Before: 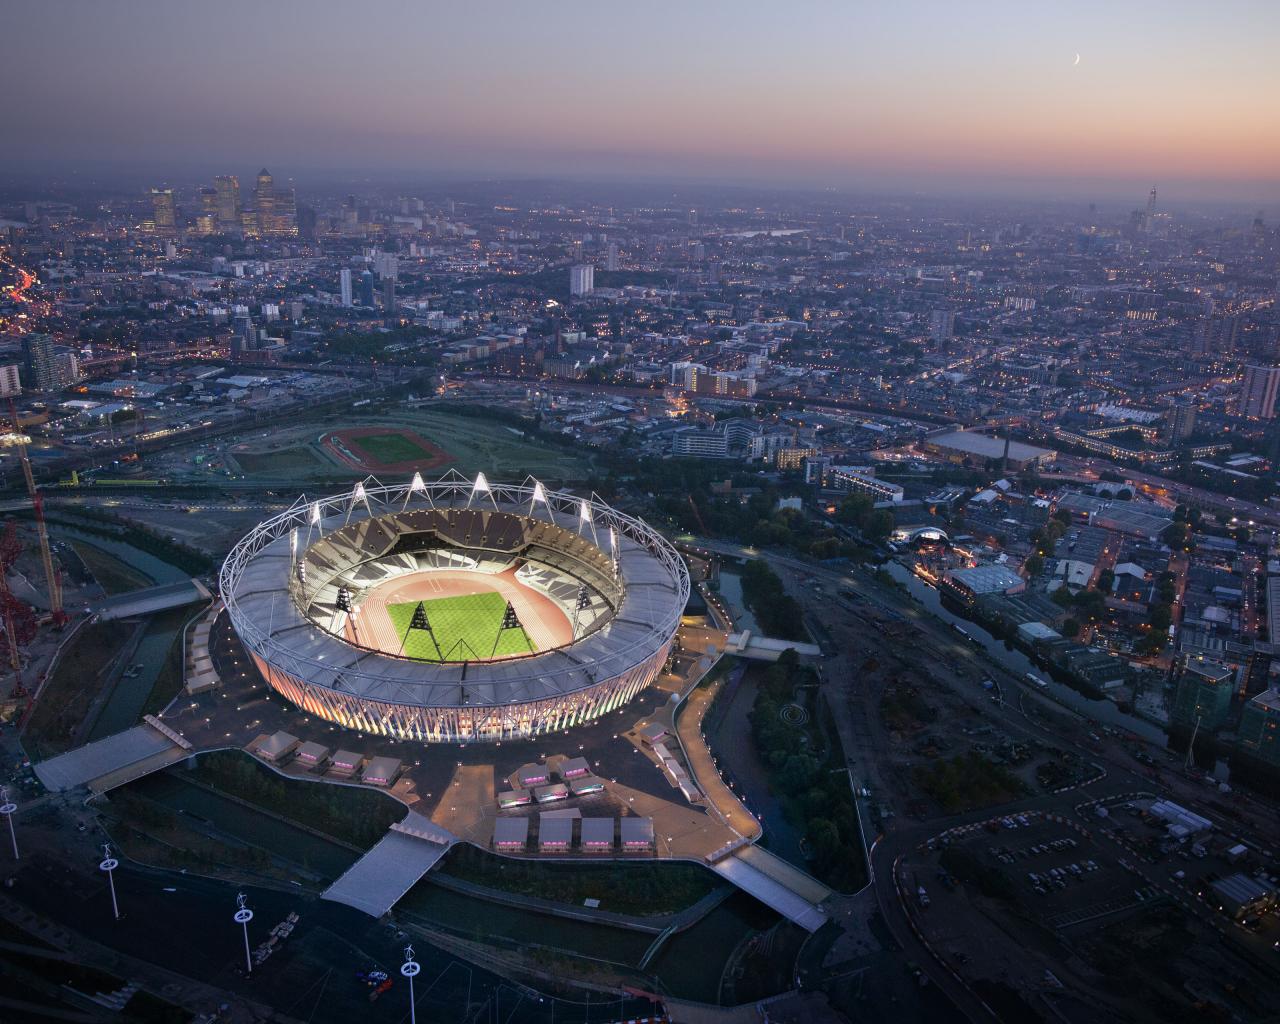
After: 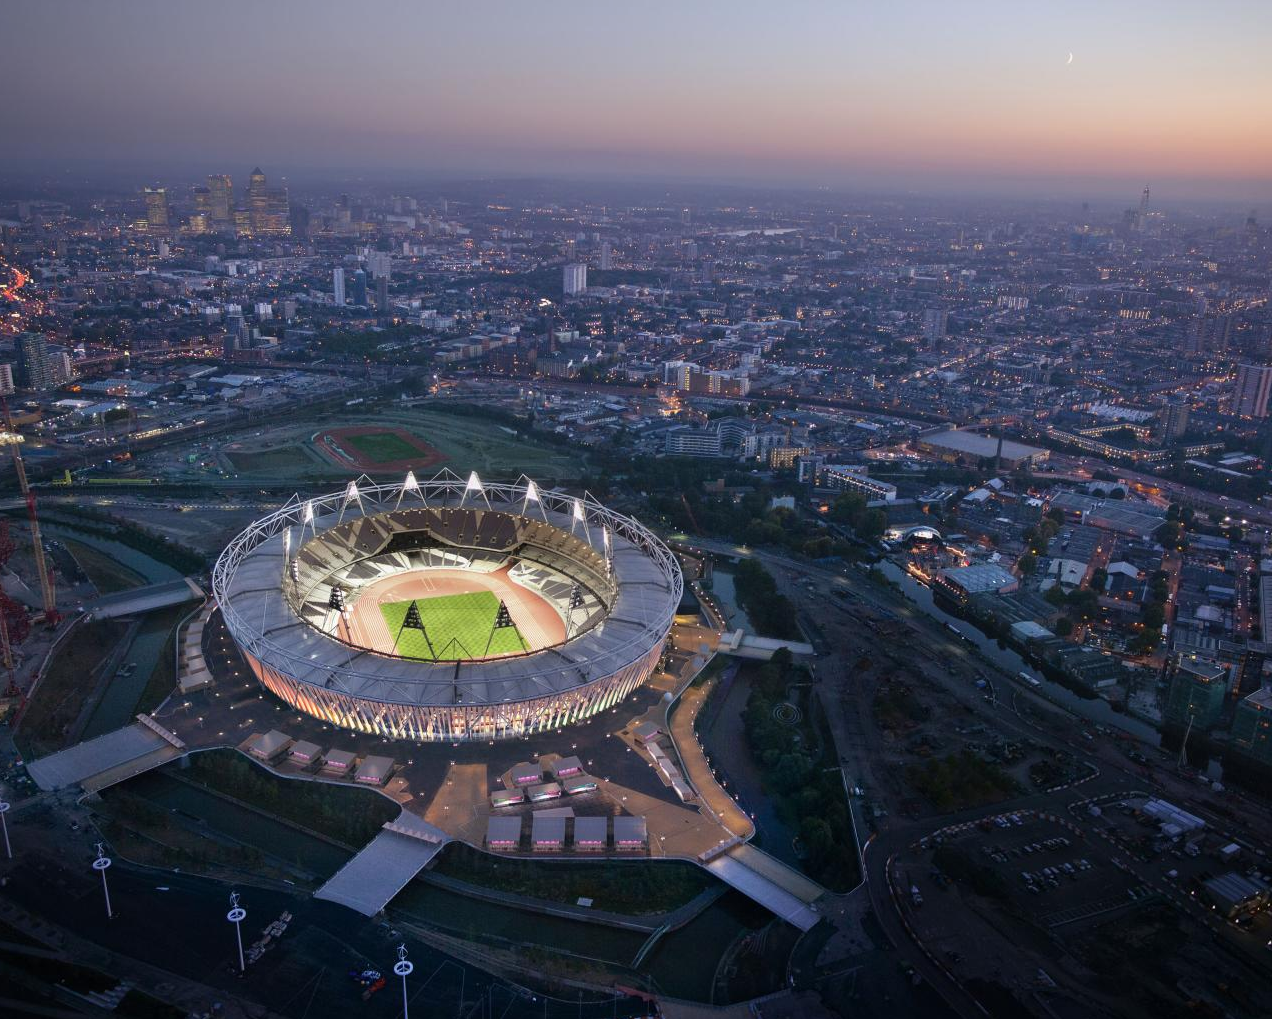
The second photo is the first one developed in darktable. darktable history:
crop and rotate: left 0.614%, top 0.179%, bottom 0.309%
tone equalizer: on, module defaults
